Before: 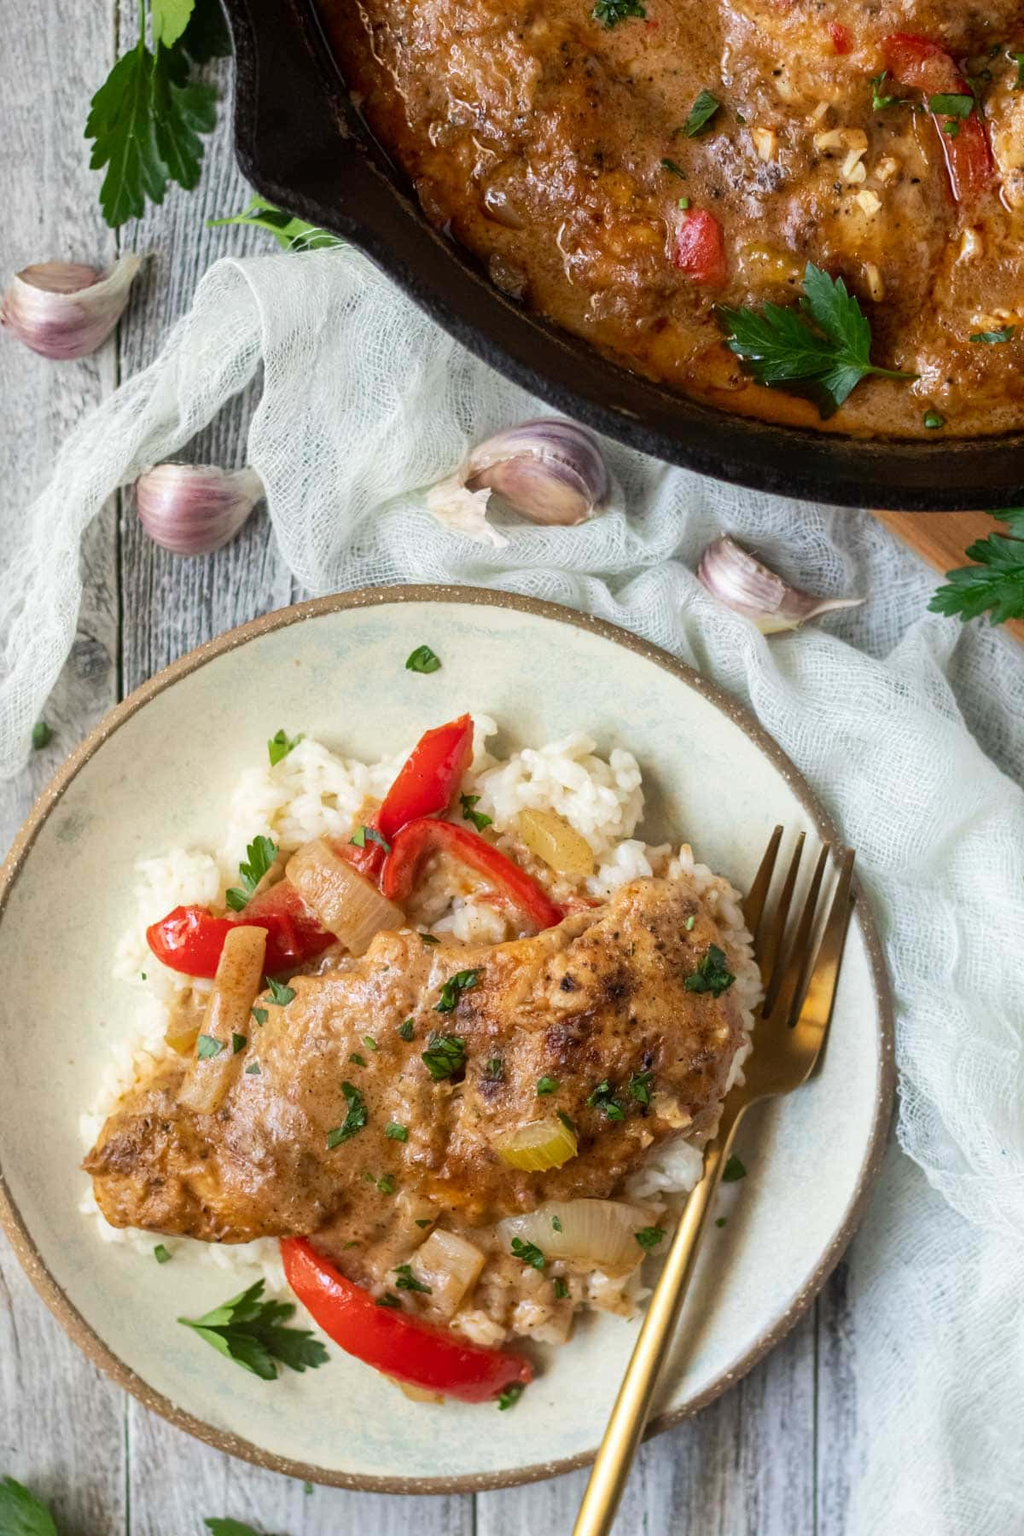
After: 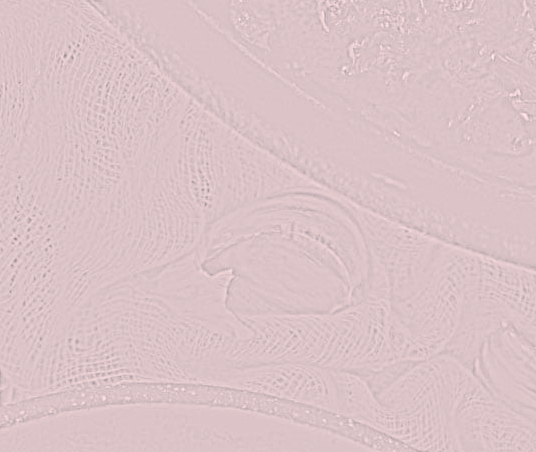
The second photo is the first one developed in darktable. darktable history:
crop: left 28.64%, top 16.832%, right 26.637%, bottom 58.055%
color correction: highlights a* 14.46, highlights b* 5.85, shadows a* -5.53, shadows b* -15.24, saturation 0.85
bloom: size 9%, threshold 100%, strength 7%
contrast brightness saturation: brightness 0.18, saturation -0.5
local contrast: on, module defaults
base curve: curves: ch0 [(0, 0.003) (0.001, 0.002) (0.006, 0.004) (0.02, 0.022) (0.048, 0.086) (0.094, 0.234) (0.162, 0.431) (0.258, 0.629) (0.385, 0.8) (0.548, 0.918) (0.751, 0.988) (1, 1)], preserve colors none
highpass: sharpness 9.84%, contrast boost 9.94%
haze removal: strength 0.29, distance 0.25, compatibility mode true, adaptive false
